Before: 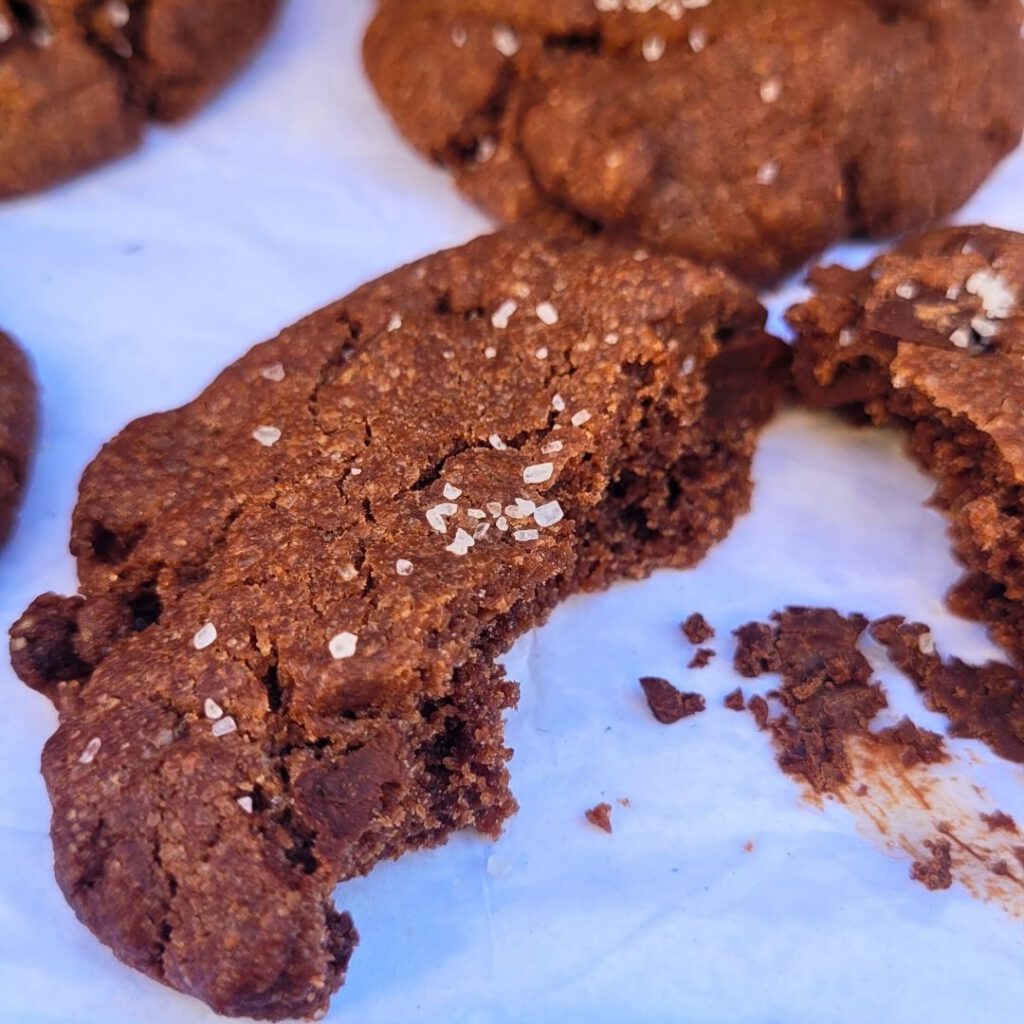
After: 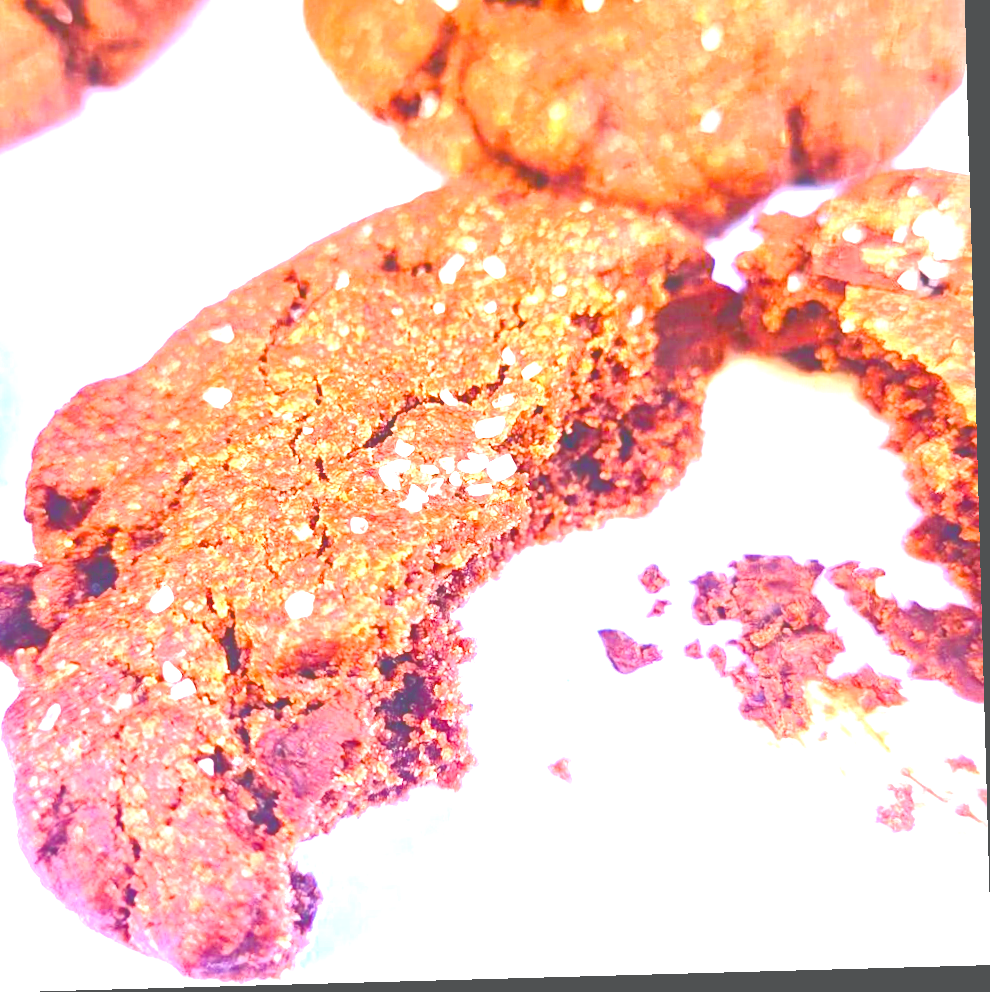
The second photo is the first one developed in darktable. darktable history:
exposure: black level correction 0, exposure 2.384 EV, compensate highlight preservation false
tone curve: curves: ch0 [(0, 0) (0.003, 0.345) (0.011, 0.345) (0.025, 0.345) (0.044, 0.349) (0.069, 0.353) (0.1, 0.356) (0.136, 0.359) (0.177, 0.366) (0.224, 0.378) (0.277, 0.398) (0.335, 0.429) (0.399, 0.476) (0.468, 0.545) (0.543, 0.624) (0.623, 0.721) (0.709, 0.811) (0.801, 0.876) (0.898, 0.913) (1, 1)], color space Lab, independent channels, preserve colors none
crop and rotate: angle 1.59°, left 5.883%, top 5.696%
color balance rgb: shadows lift › chroma 5.69%, shadows lift › hue 237.83°, power › hue 330.18°, linear chroma grading › global chroma 14.67%, perceptual saturation grading › global saturation 38.896%, perceptual saturation grading › highlights -50.107%, perceptual saturation grading › shadows 30.039%, perceptual brilliance grading › global brilliance 11.143%
